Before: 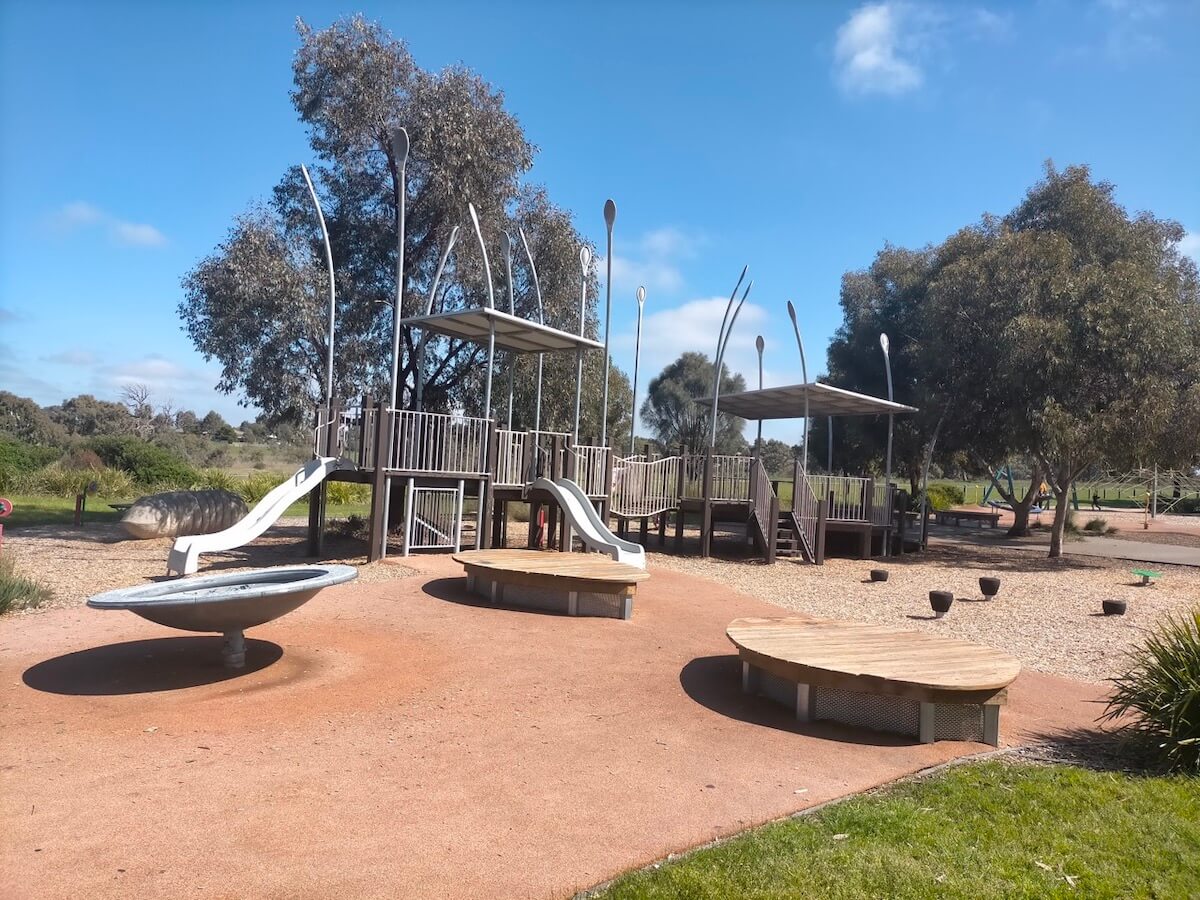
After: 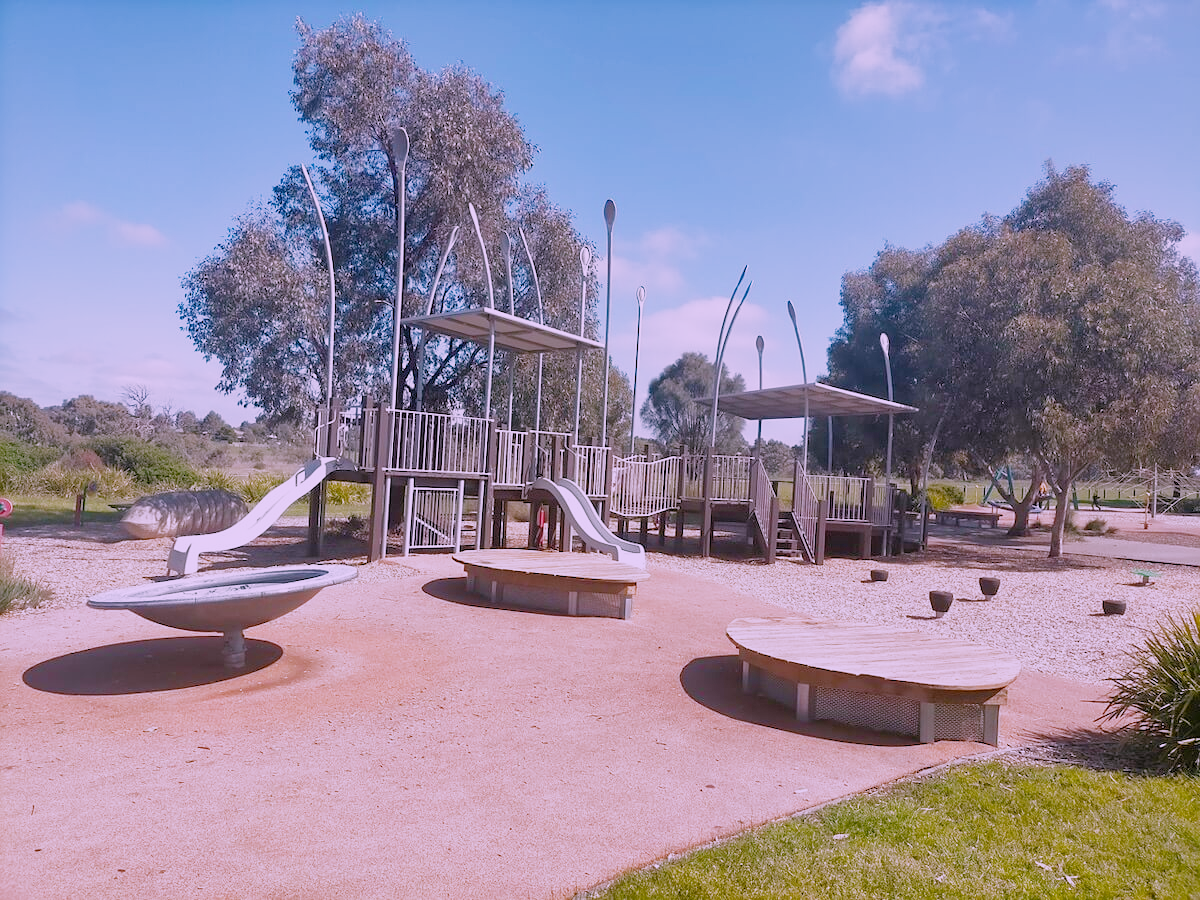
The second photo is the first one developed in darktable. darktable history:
tone equalizer: -8 EV 0.242 EV, -7 EV 0.393 EV, -6 EV 0.416 EV, -5 EV 0.249 EV, -3 EV -0.248 EV, -2 EV -0.424 EV, -1 EV -0.419 EV, +0 EV -0.24 EV, edges refinement/feathering 500, mask exposure compensation -1.57 EV, preserve details no
exposure: black level correction 0, exposure 1.2 EV, compensate highlight preservation false
shadows and highlights: radius 120.42, shadows 21.68, white point adjustment -9.71, highlights -13.13, soften with gaussian
color balance rgb: perceptual saturation grading › global saturation 9.949%
filmic rgb: black relative exposure -7.65 EV, white relative exposure 4.56 EV, hardness 3.61, add noise in highlights 0.002, preserve chrominance no, color science v3 (2019), use custom middle-gray values true, contrast in highlights soft
sharpen: radius 1.296, amount 0.299, threshold 0.119
color correction: highlights a* 16.01, highlights b* -20.39
